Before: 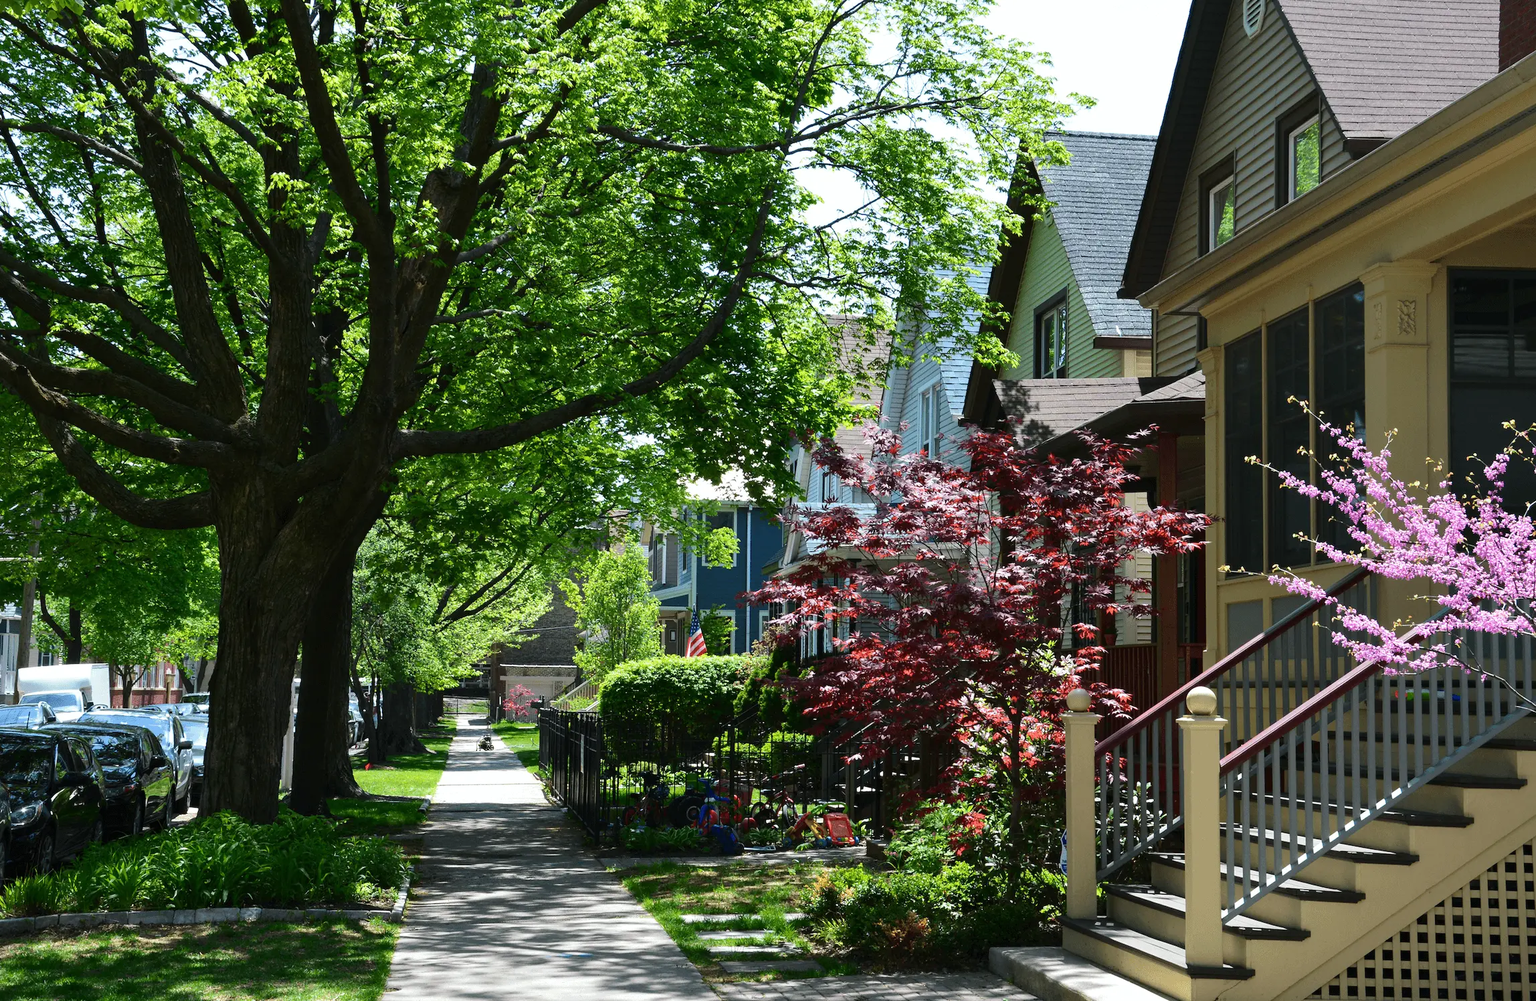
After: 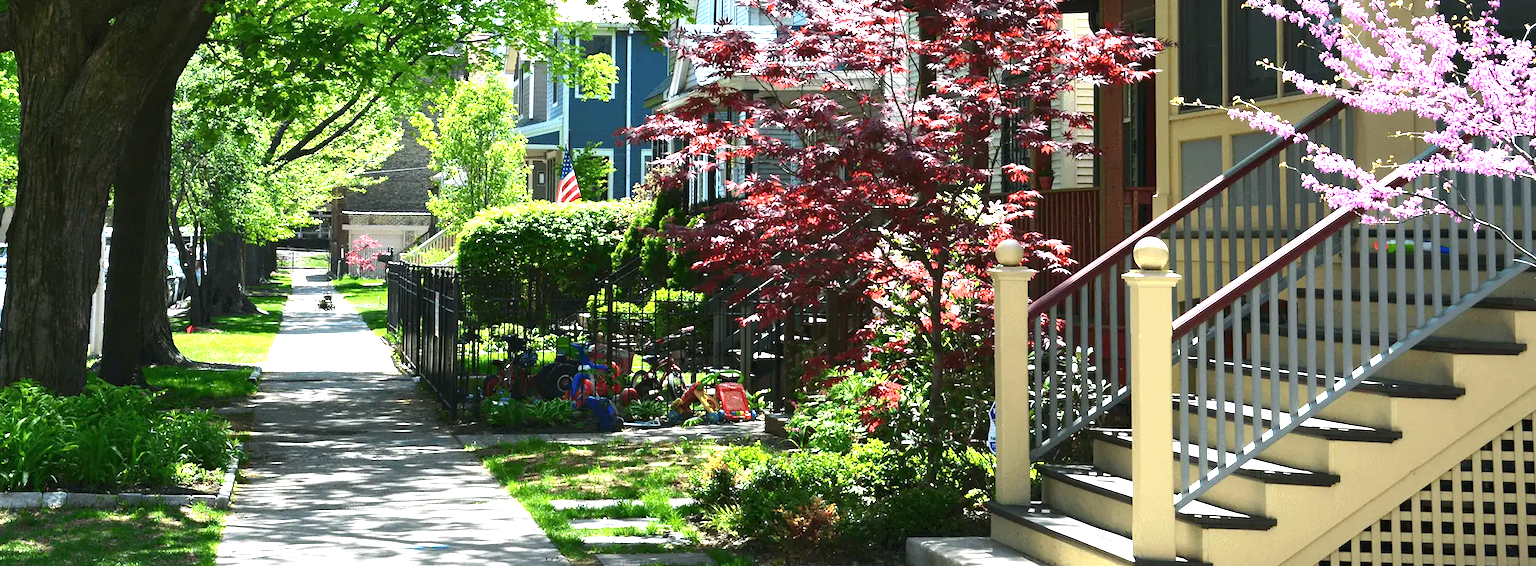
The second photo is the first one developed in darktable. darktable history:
crop and rotate: left 13.251%, top 48.092%, bottom 2.824%
exposure: black level correction 0, exposure 1.286 EV, compensate exposure bias true, compensate highlight preservation false
